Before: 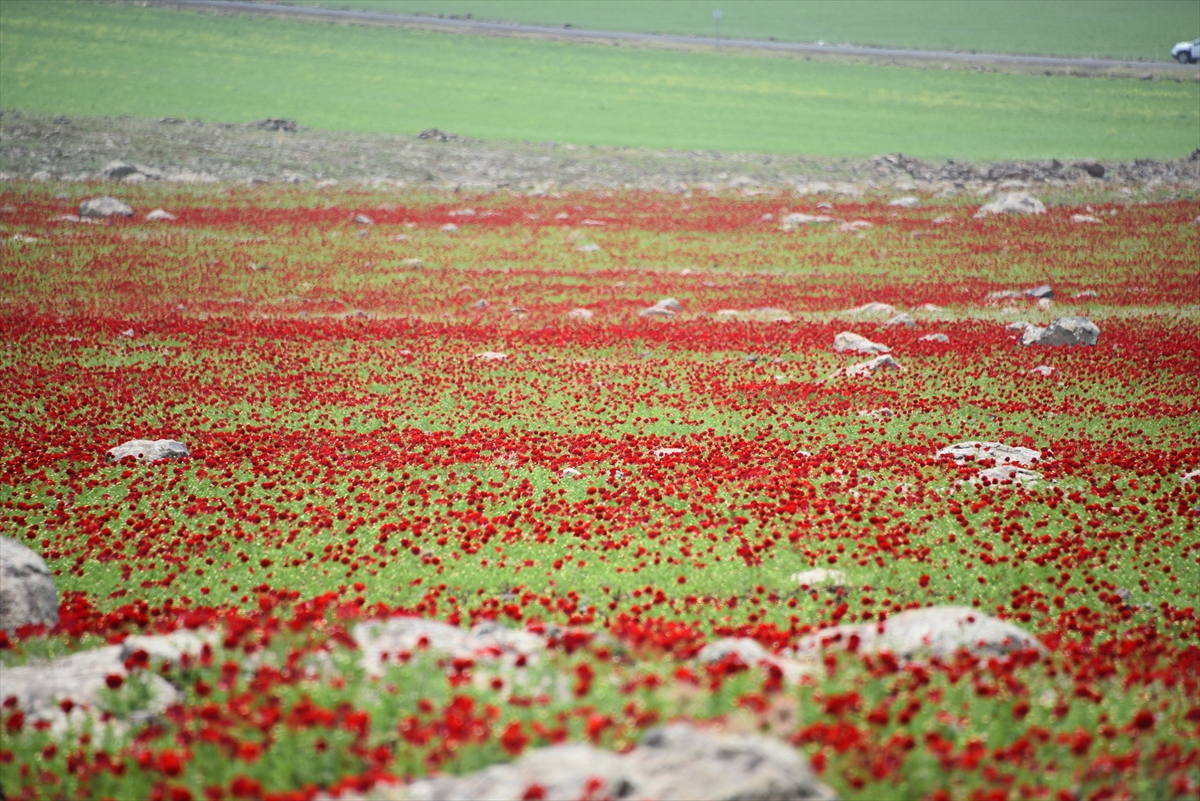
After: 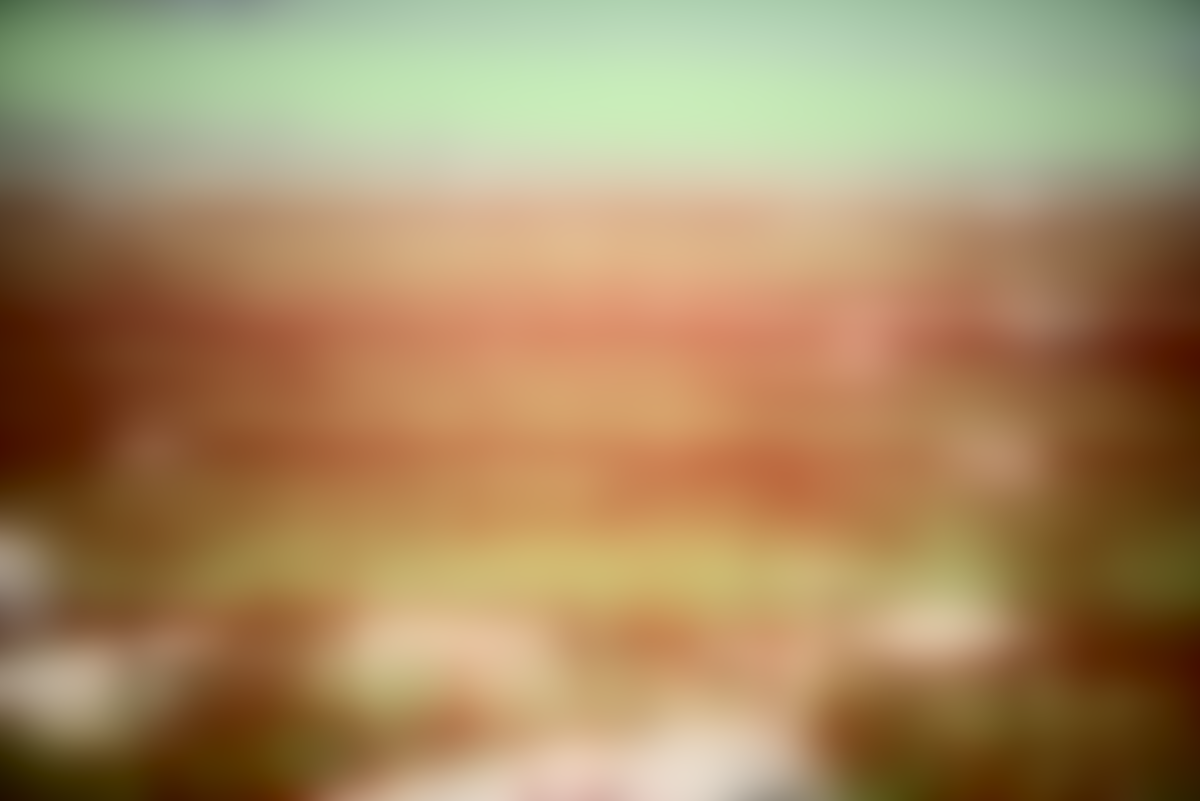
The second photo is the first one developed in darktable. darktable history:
lowpass: radius 31.92, contrast 1.72, brightness -0.98, saturation 0.94
exposure: black level correction 0, exposure 0.5 EV, compensate highlight preservation false
